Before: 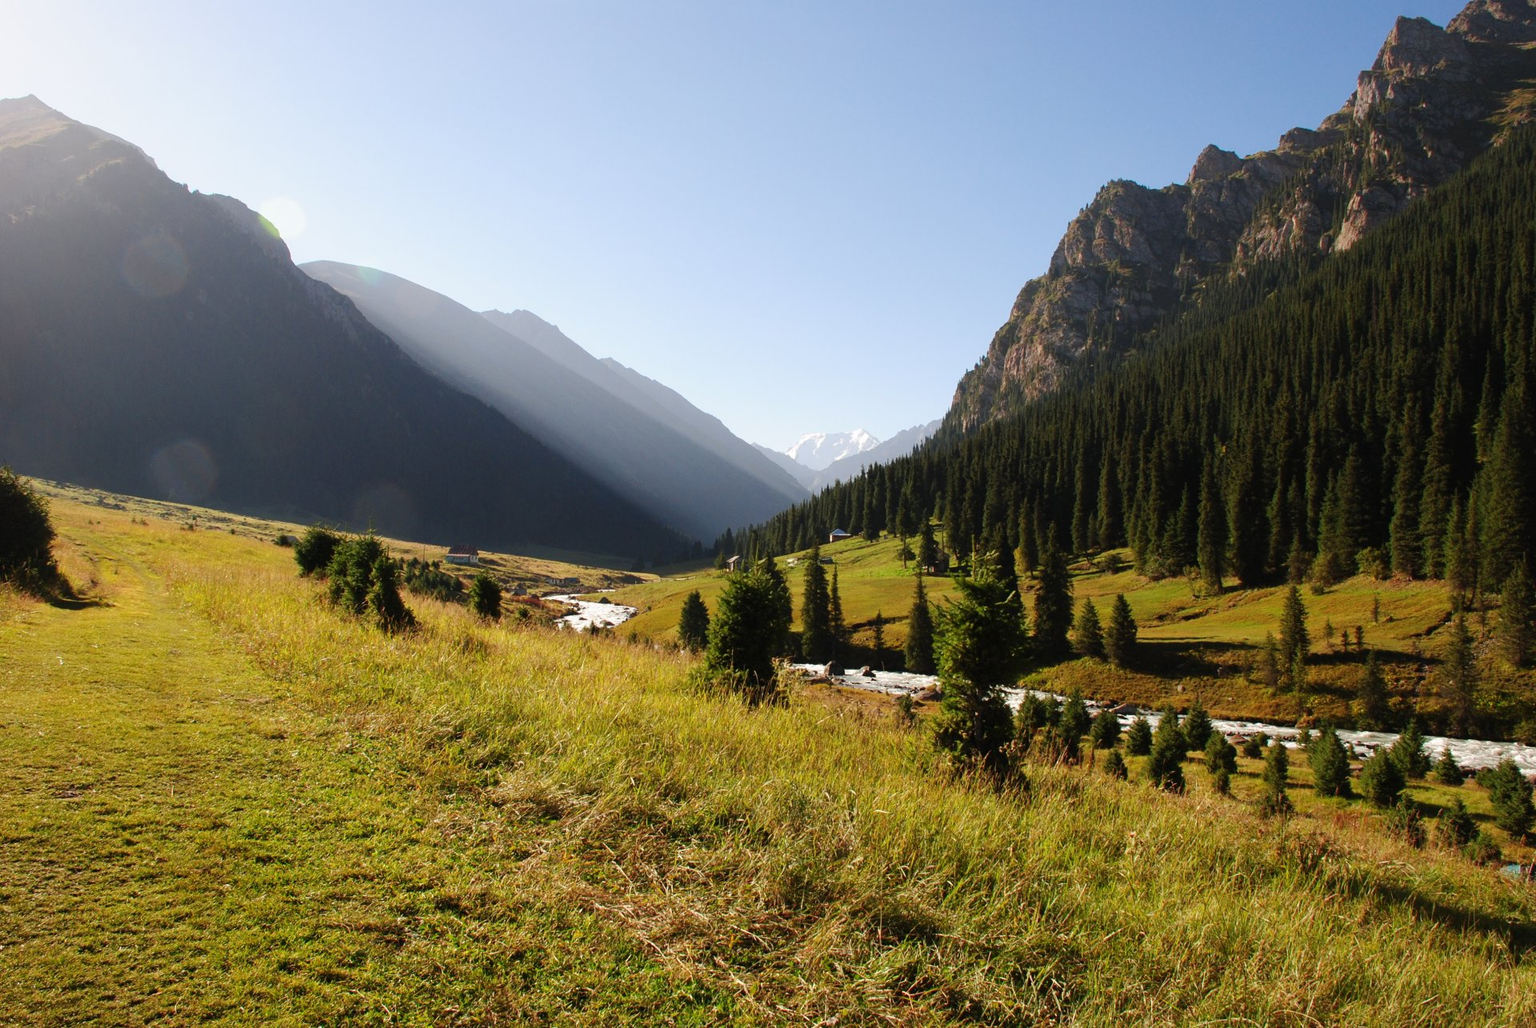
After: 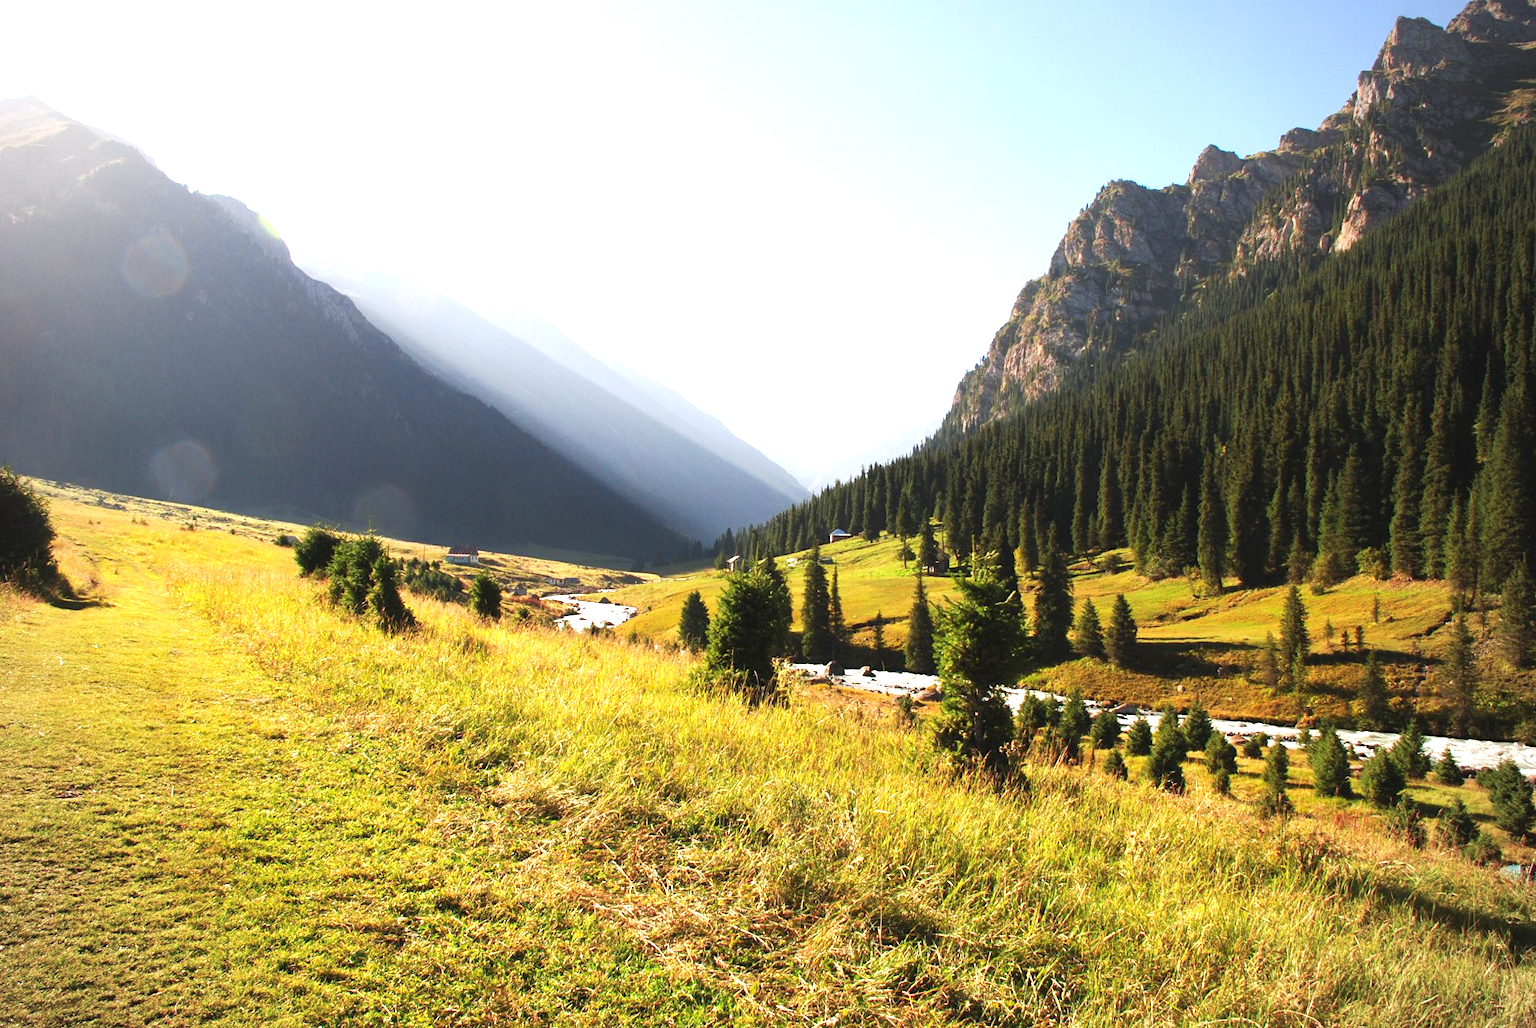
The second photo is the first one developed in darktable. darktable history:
vignetting: fall-off radius 60.94%, brightness -0.399, saturation -0.293
exposure: exposure 1.161 EV, compensate exposure bias true, compensate highlight preservation false
tone curve: curves: ch0 [(0, 0.024) (0.119, 0.146) (0.474, 0.485) (0.718, 0.739) (0.817, 0.839) (1, 0.998)]; ch1 [(0, 0) (0.377, 0.416) (0.439, 0.451) (0.477, 0.485) (0.501, 0.503) (0.538, 0.544) (0.58, 0.613) (0.664, 0.7) (0.783, 0.804) (1, 1)]; ch2 [(0, 0) (0.38, 0.405) (0.463, 0.456) (0.498, 0.497) (0.524, 0.535) (0.578, 0.576) (0.648, 0.665) (1, 1)], preserve colors none
